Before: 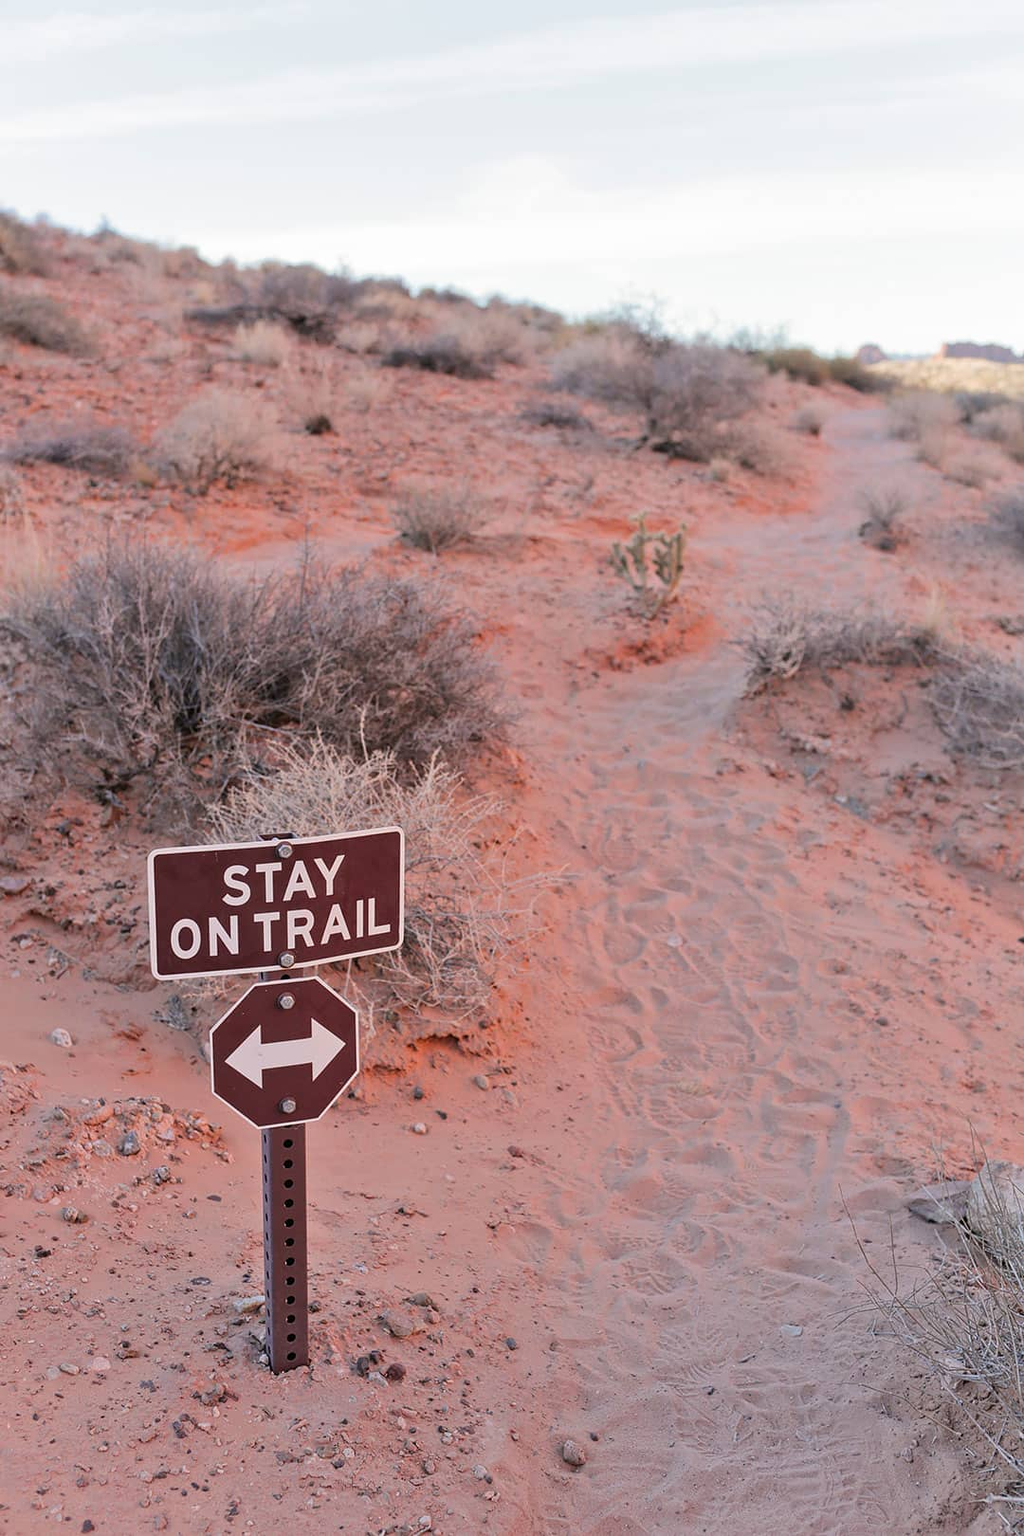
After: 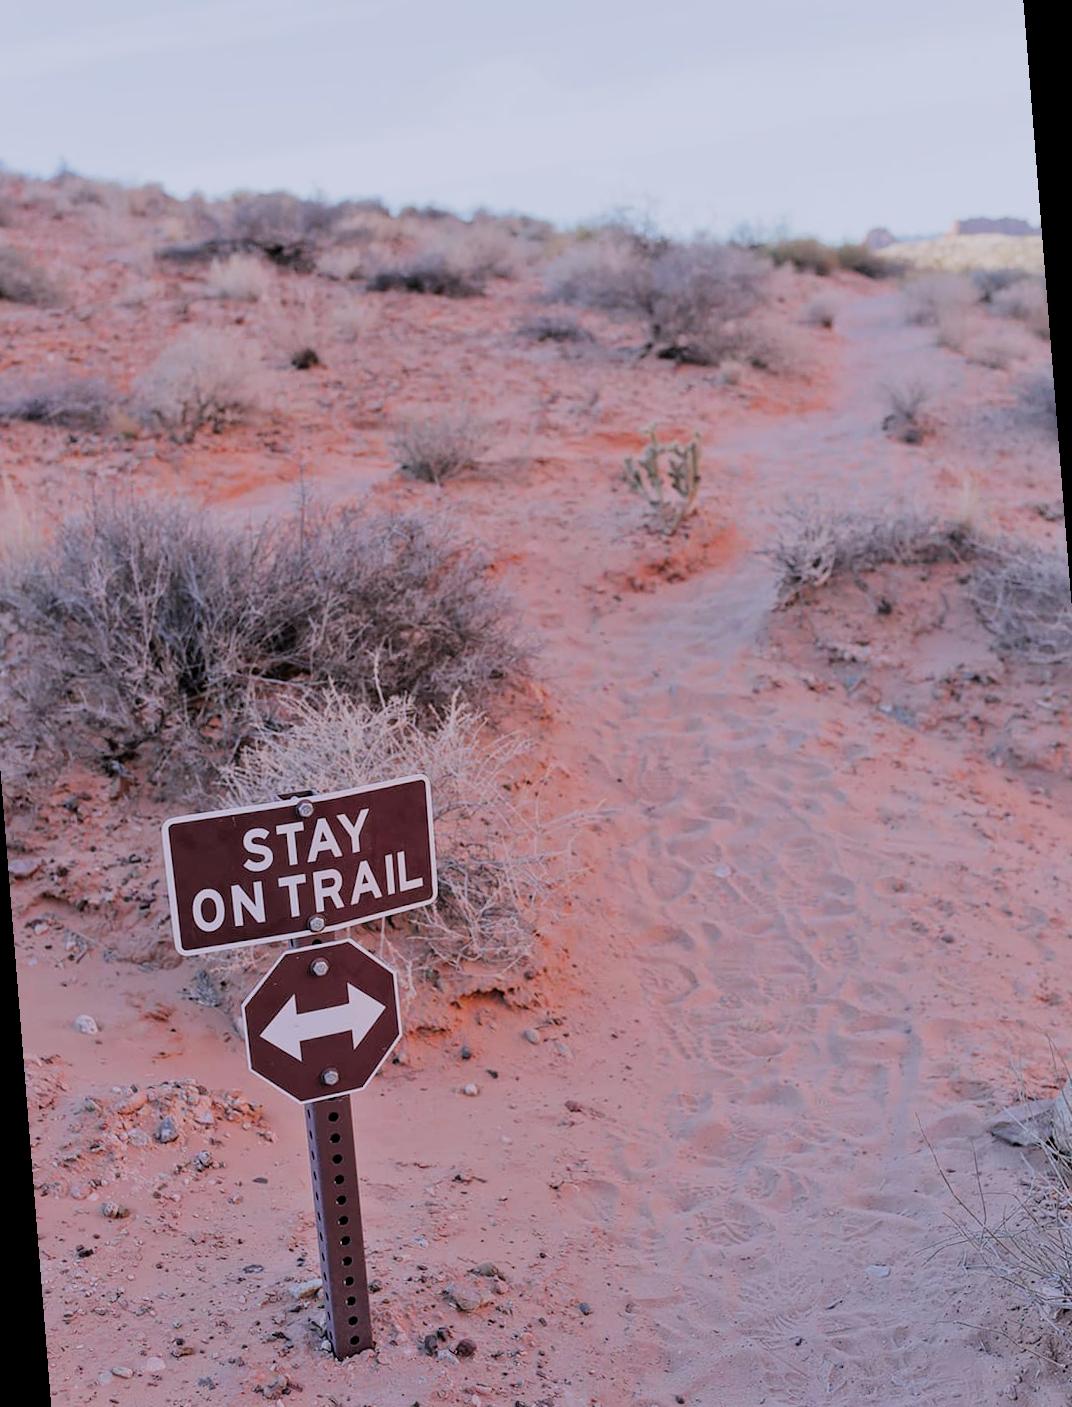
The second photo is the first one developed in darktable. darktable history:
rotate and perspective: rotation -4.57°, crop left 0.054, crop right 0.944, crop top 0.087, crop bottom 0.914
white balance: red 0.967, blue 1.119, emerald 0.756
filmic rgb: black relative exposure -7.65 EV, white relative exposure 4.56 EV, hardness 3.61, contrast 1.05
